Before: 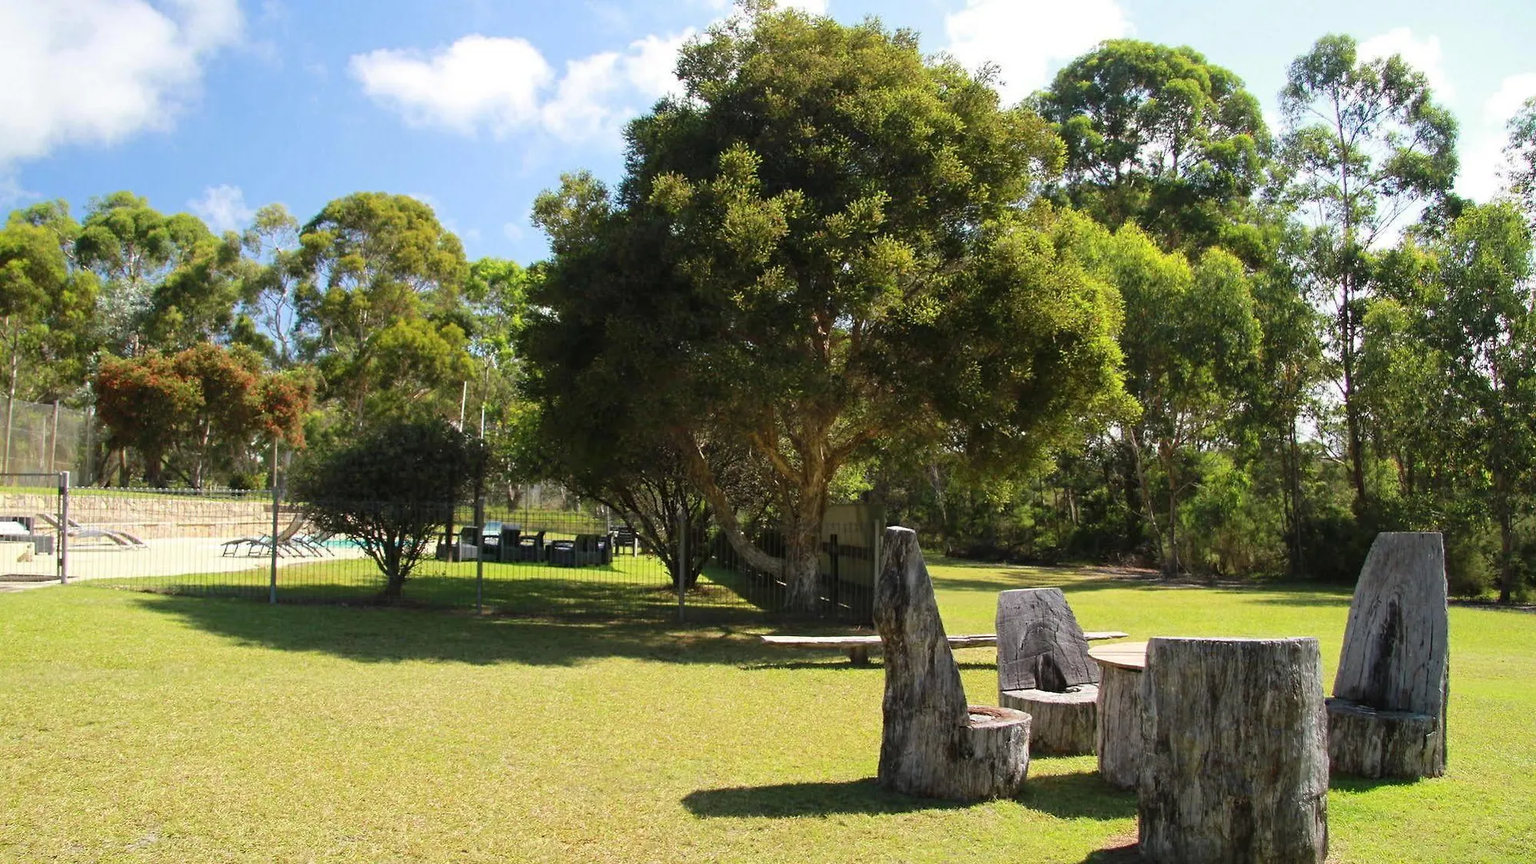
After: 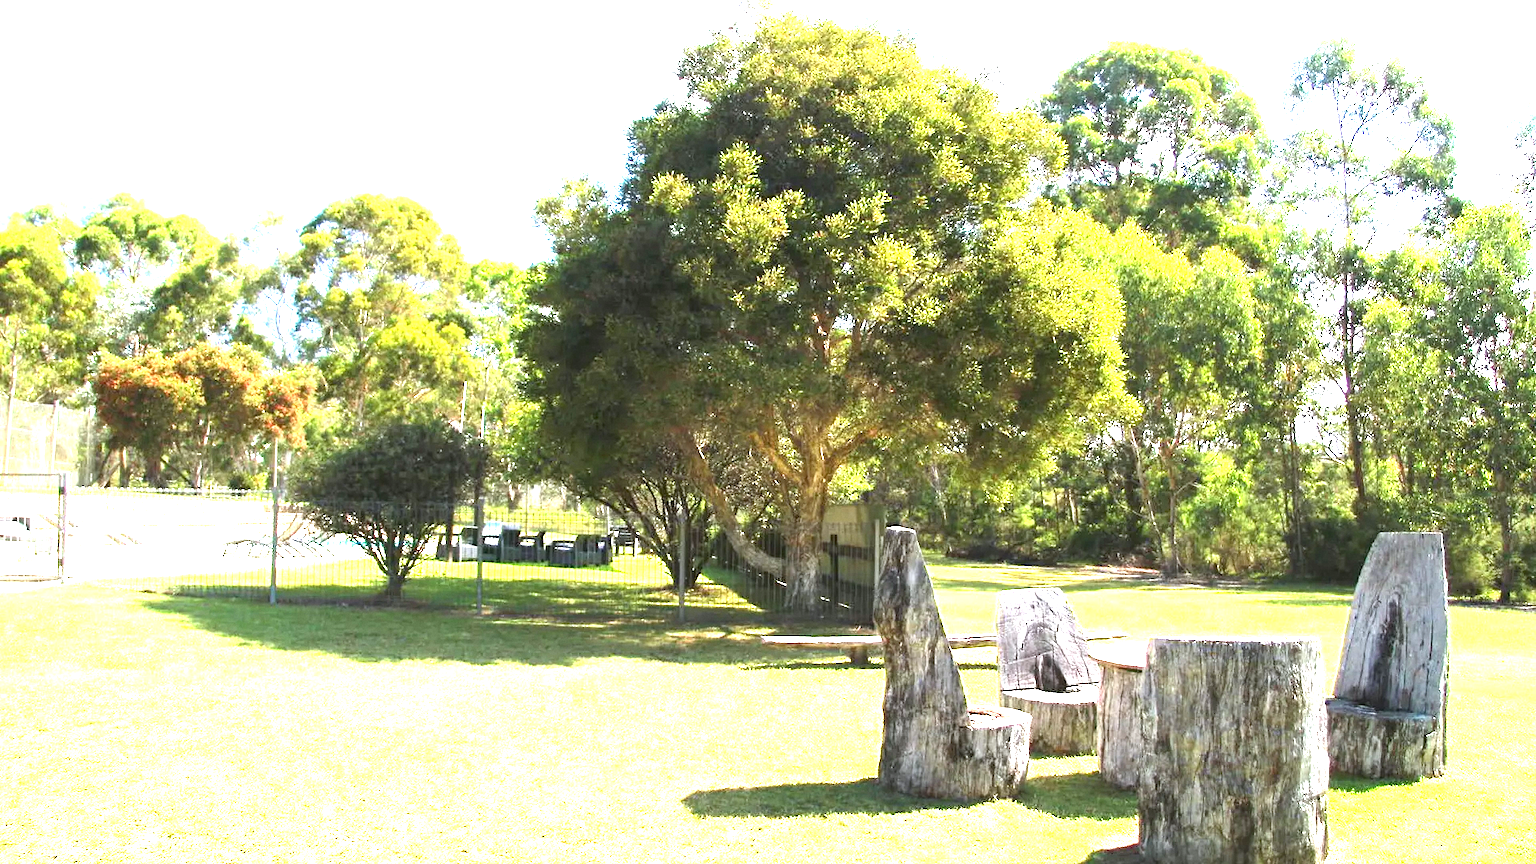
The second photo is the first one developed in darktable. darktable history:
white balance: red 0.98, blue 1.034
grain: coarseness 14.57 ISO, strength 8.8%
exposure: exposure 2.25 EV, compensate highlight preservation false
tone equalizer: on, module defaults
